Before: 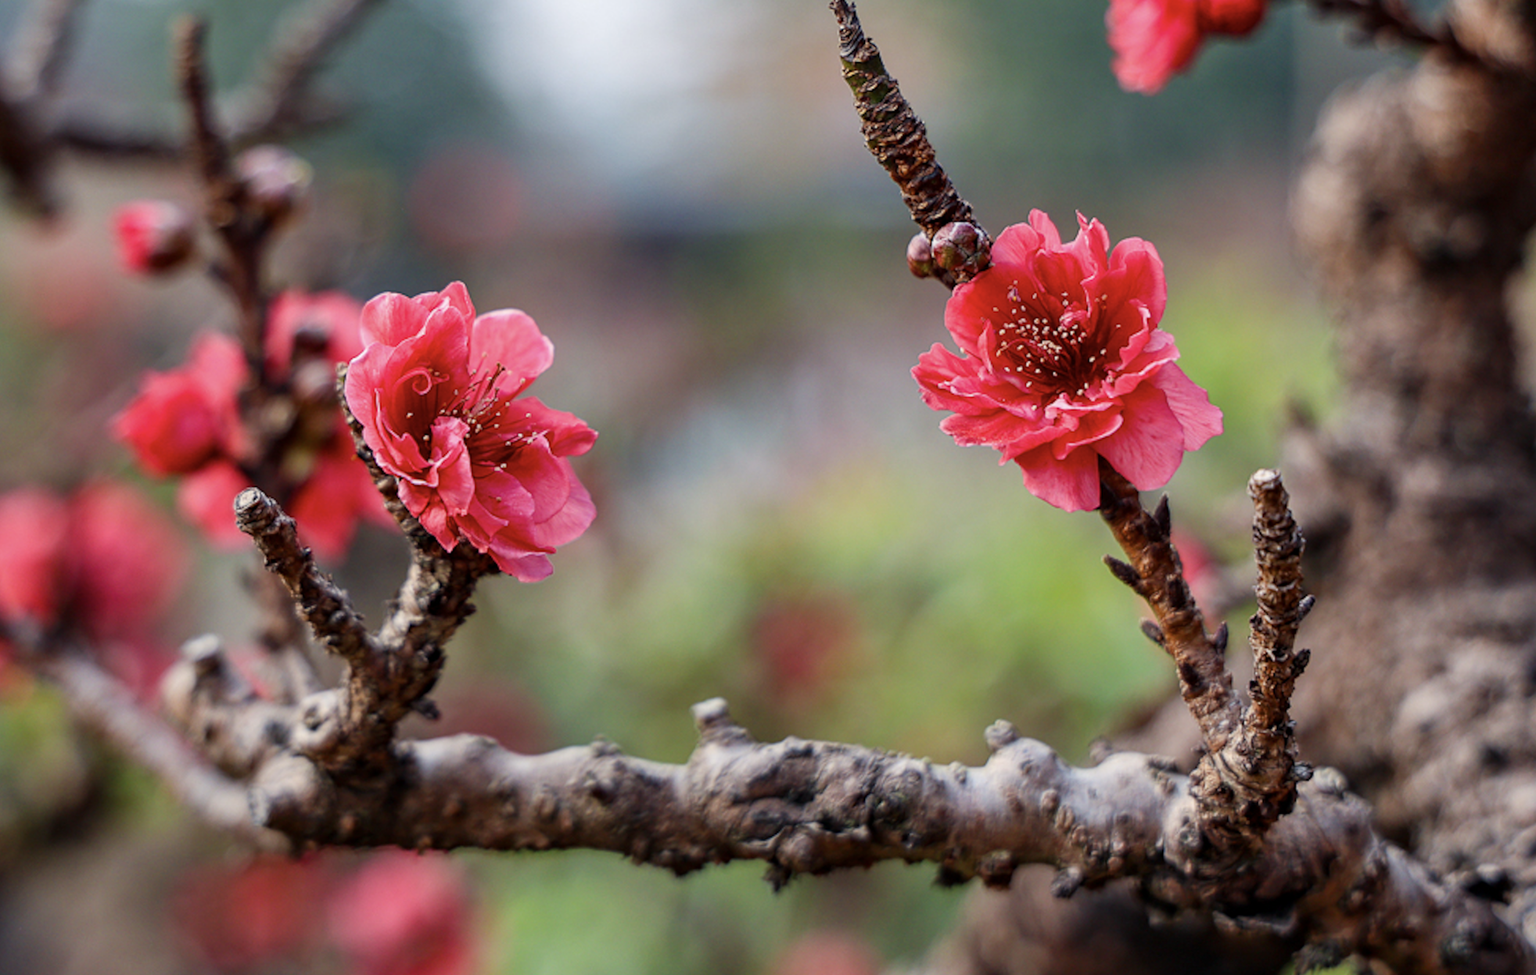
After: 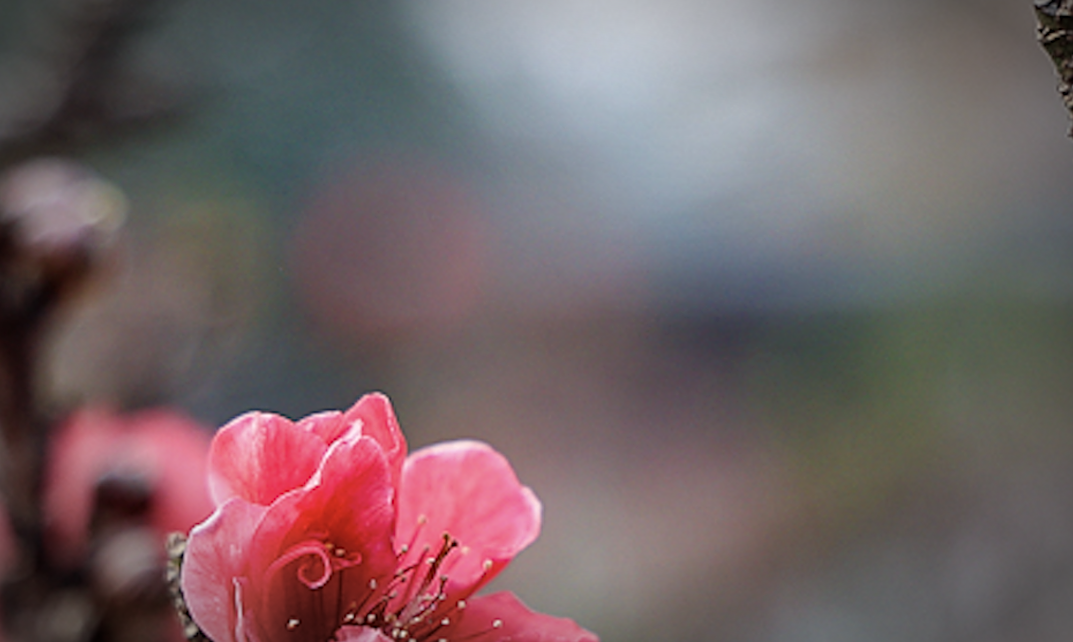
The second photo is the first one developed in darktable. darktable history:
sharpen: on, module defaults
vignetting: fall-off start 70.11%, brightness -0.683, width/height ratio 1.334
shadows and highlights: soften with gaussian
crop: left 15.619%, top 5.462%, right 43.791%, bottom 56.274%
